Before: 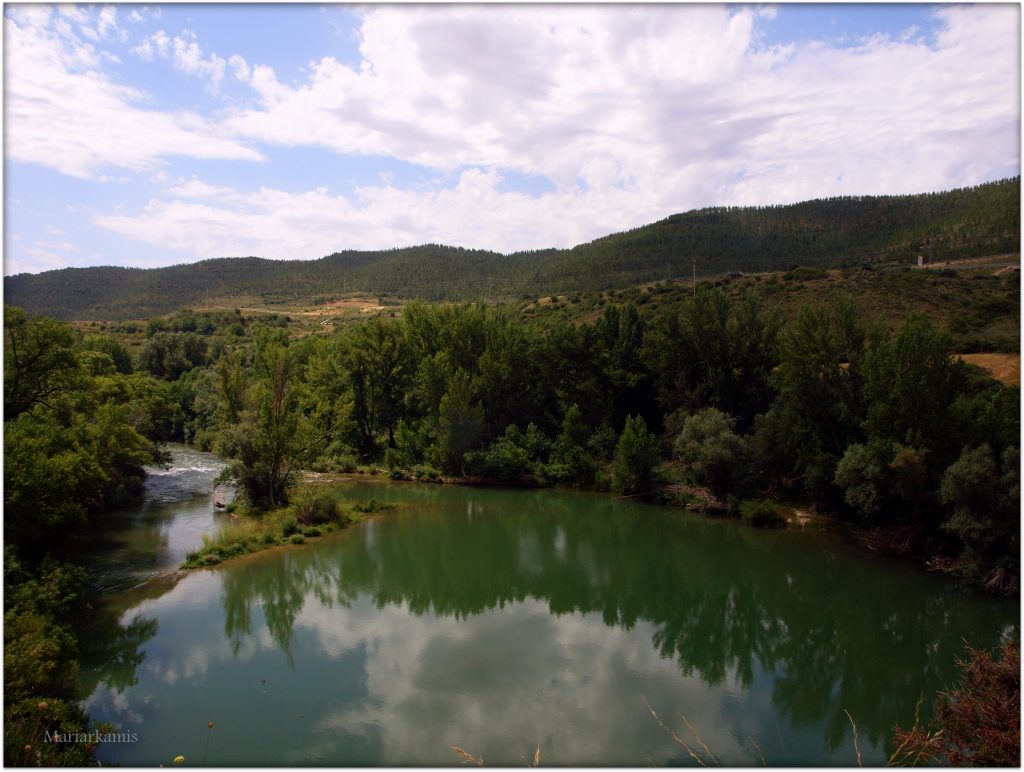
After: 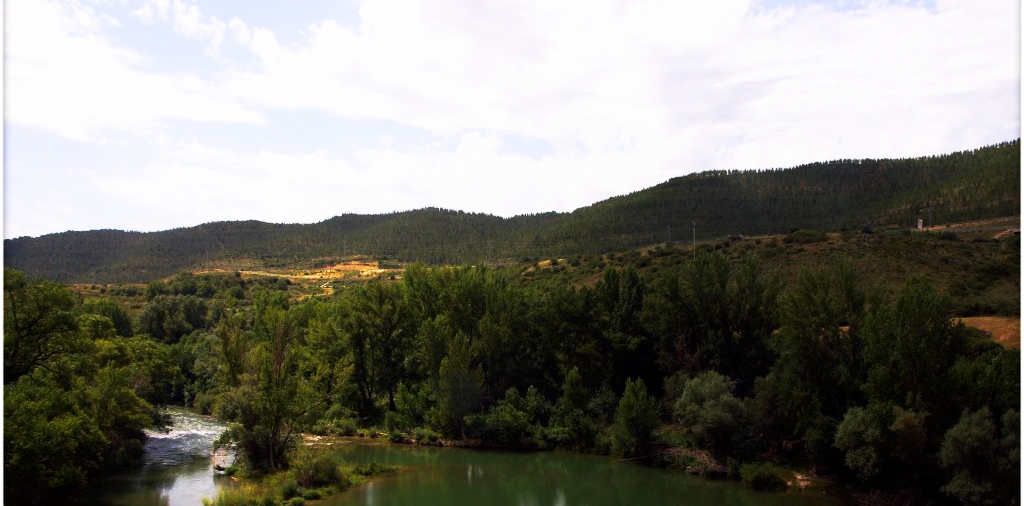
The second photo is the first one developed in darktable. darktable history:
crop and rotate: top 4.848%, bottom 29.503%
tone curve: curves: ch0 [(0, 0) (0.003, 0.003) (0.011, 0.008) (0.025, 0.018) (0.044, 0.04) (0.069, 0.062) (0.1, 0.09) (0.136, 0.121) (0.177, 0.158) (0.224, 0.197) (0.277, 0.255) (0.335, 0.314) (0.399, 0.391) (0.468, 0.496) (0.543, 0.683) (0.623, 0.801) (0.709, 0.883) (0.801, 0.94) (0.898, 0.984) (1, 1)], preserve colors none
